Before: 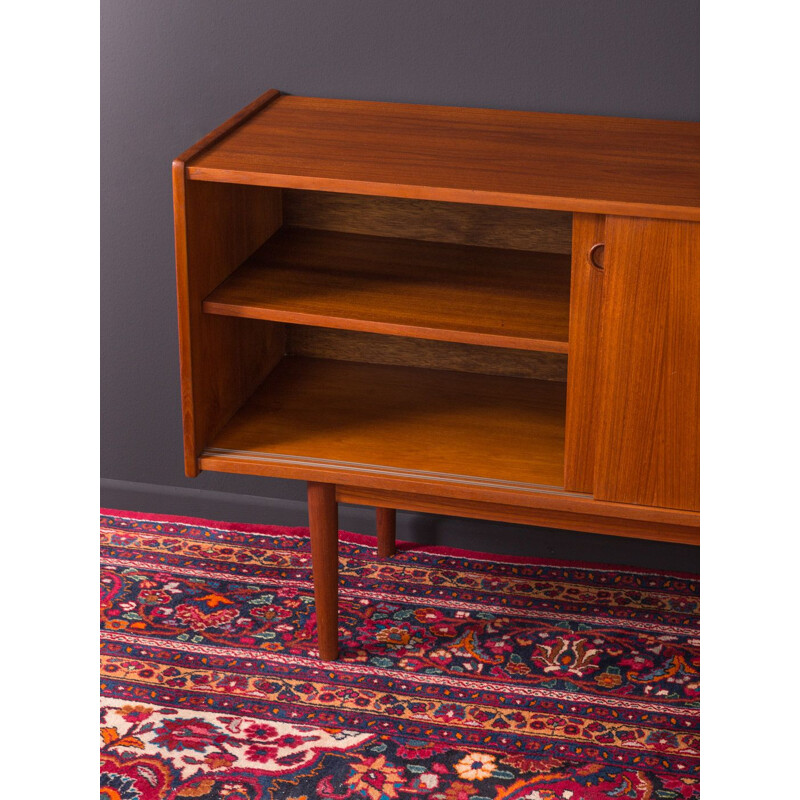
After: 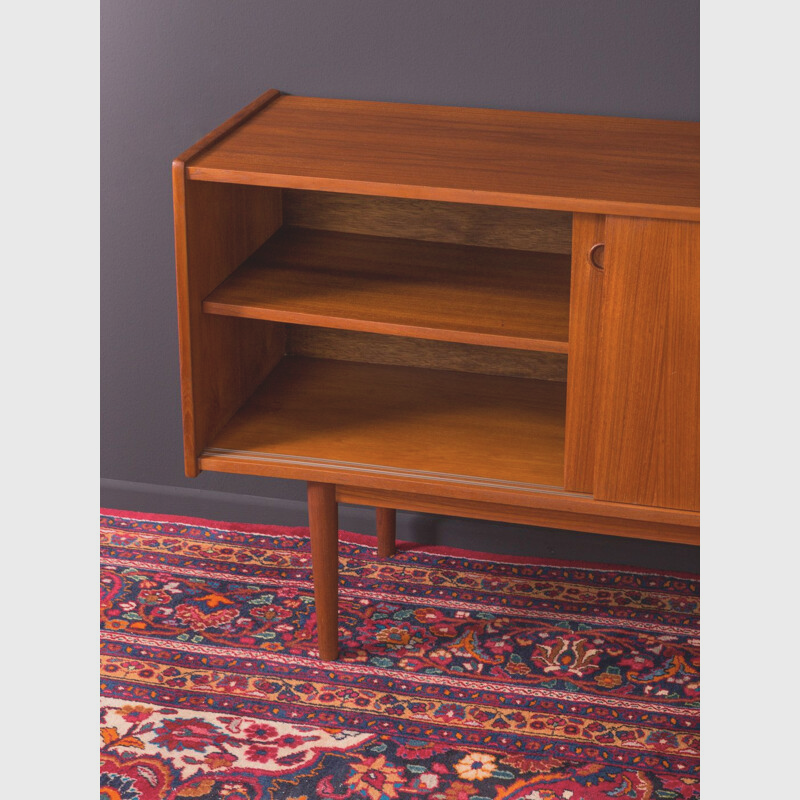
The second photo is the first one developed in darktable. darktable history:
velvia: strength 15.47%
contrast brightness saturation: contrast -0.162, brightness 0.04, saturation -0.138
